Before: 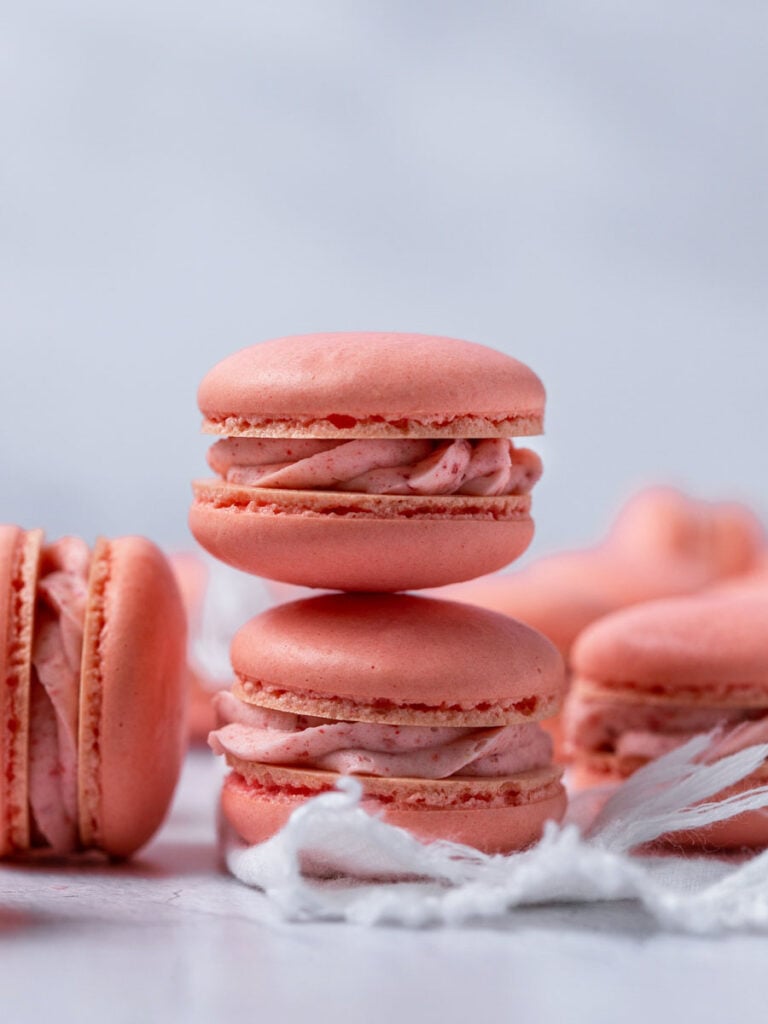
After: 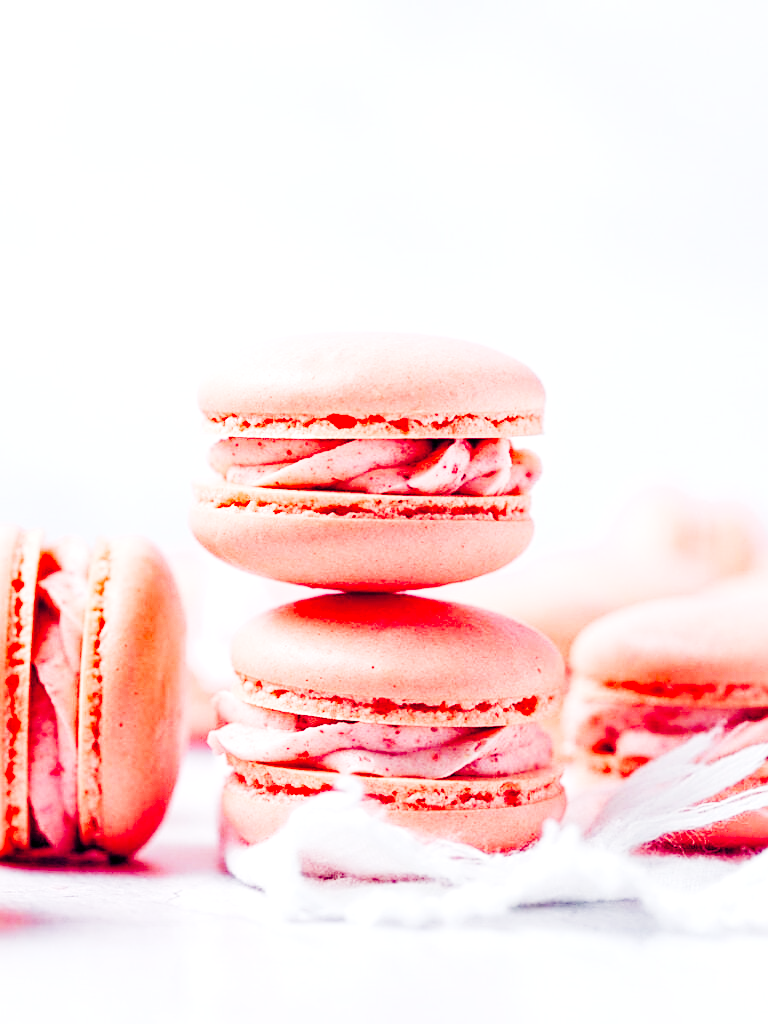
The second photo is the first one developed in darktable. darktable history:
color balance rgb: global offset › luminance -0.295%, global offset › chroma 0.303%, global offset › hue 263.15°, linear chroma grading › global chroma 9.509%, perceptual saturation grading › global saturation 20%, perceptual saturation grading › highlights -49.584%, perceptual saturation grading › shadows 24.244%, global vibrance 20%
exposure: black level correction 0, exposure 0.693 EV, compensate exposure bias true, compensate highlight preservation false
sharpen: on, module defaults
tone curve: curves: ch0 [(0, 0) (0.004, 0) (0.133, 0.071) (0.325, 0.456) (0.832, 0.957) (1, 1)], preserve colors none
